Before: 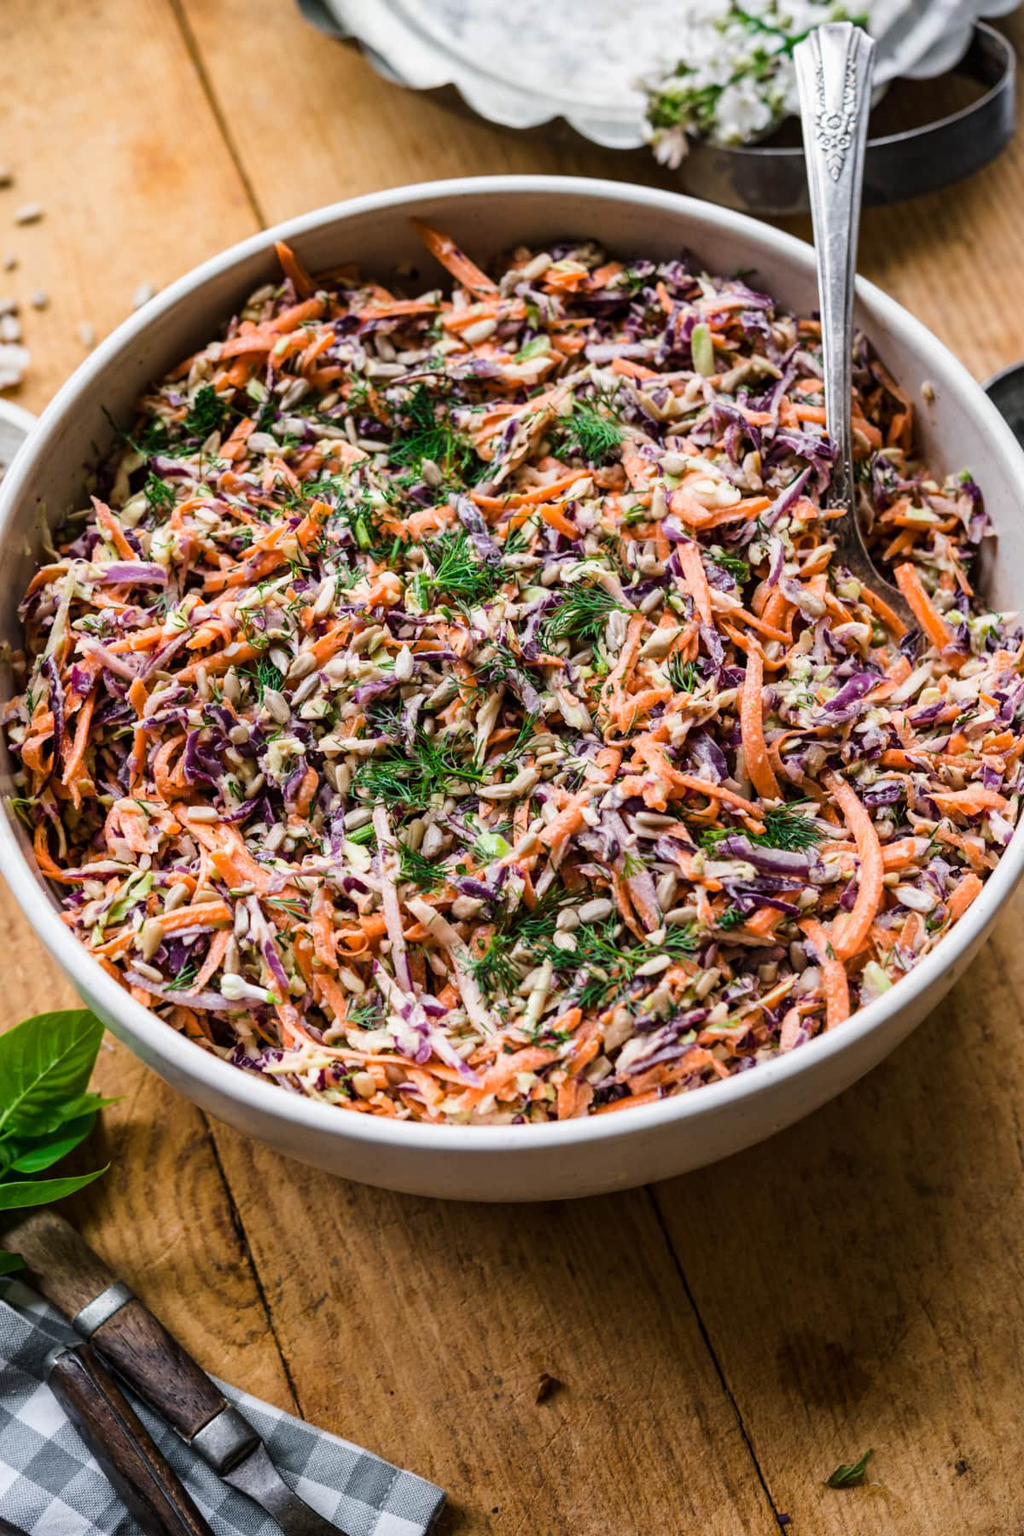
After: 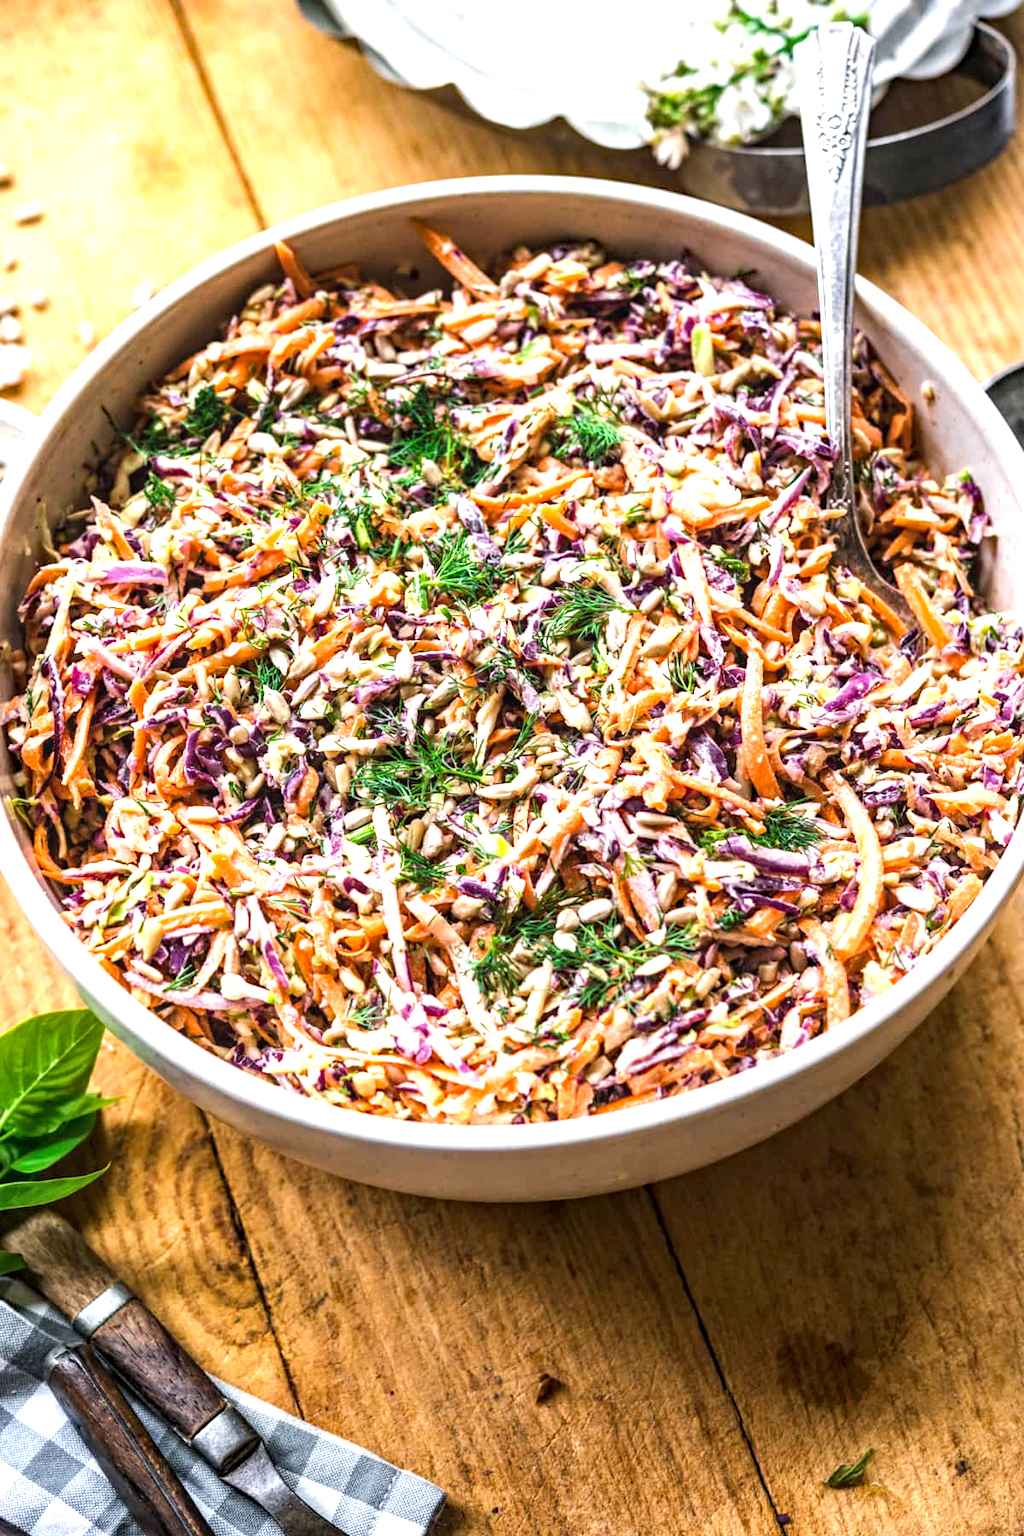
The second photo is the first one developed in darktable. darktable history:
exposure: black level correction 0, exposure 1.1 EV, compensate exposure bias true, compensate highlight preservation false
haze removal: compatibility mode true, adaptive false
local contrast: on, module defaults
